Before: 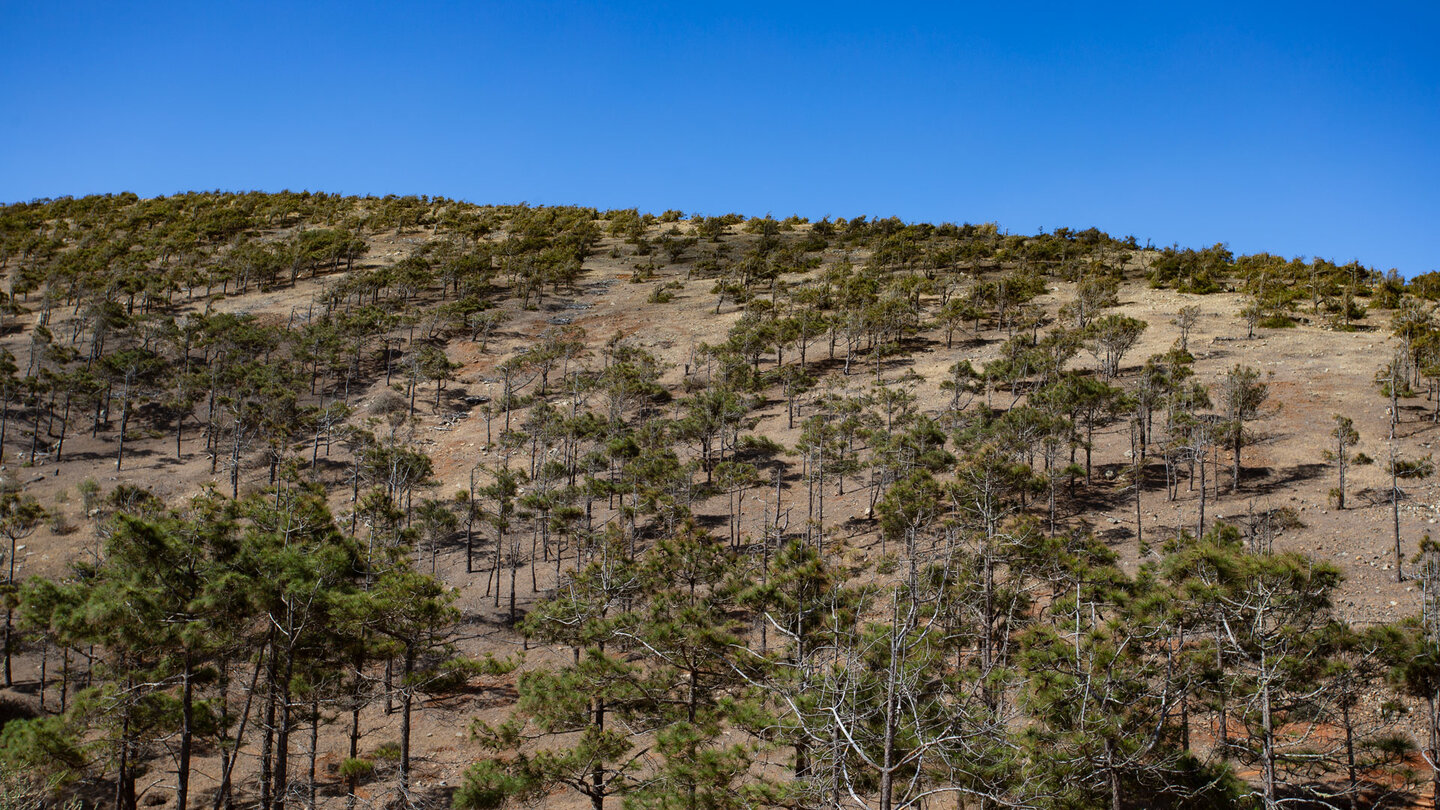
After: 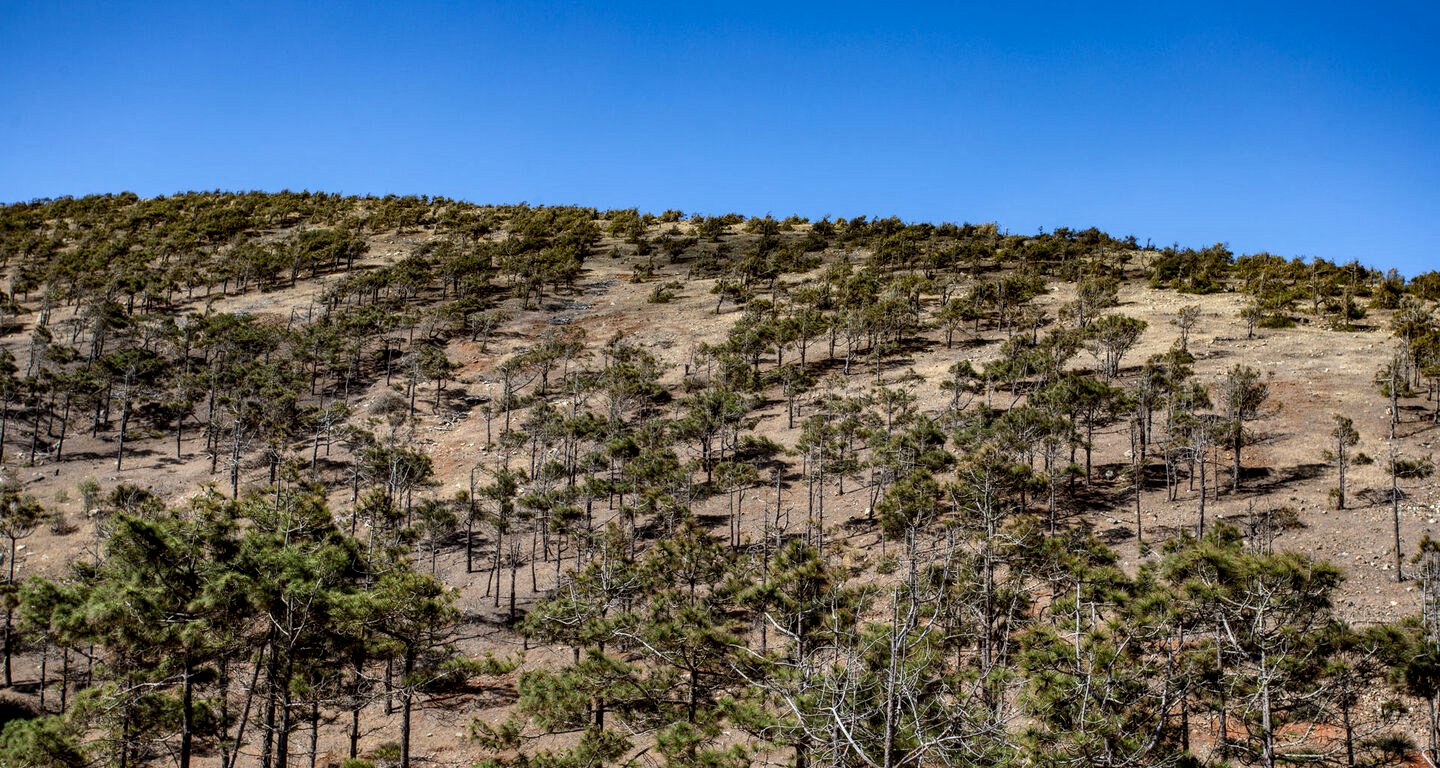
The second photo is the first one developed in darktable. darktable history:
local contrast: detail 150%
crop and rotate: top 0.007%, bottom 5.148%
shadows and highlights: soften with gaussian
